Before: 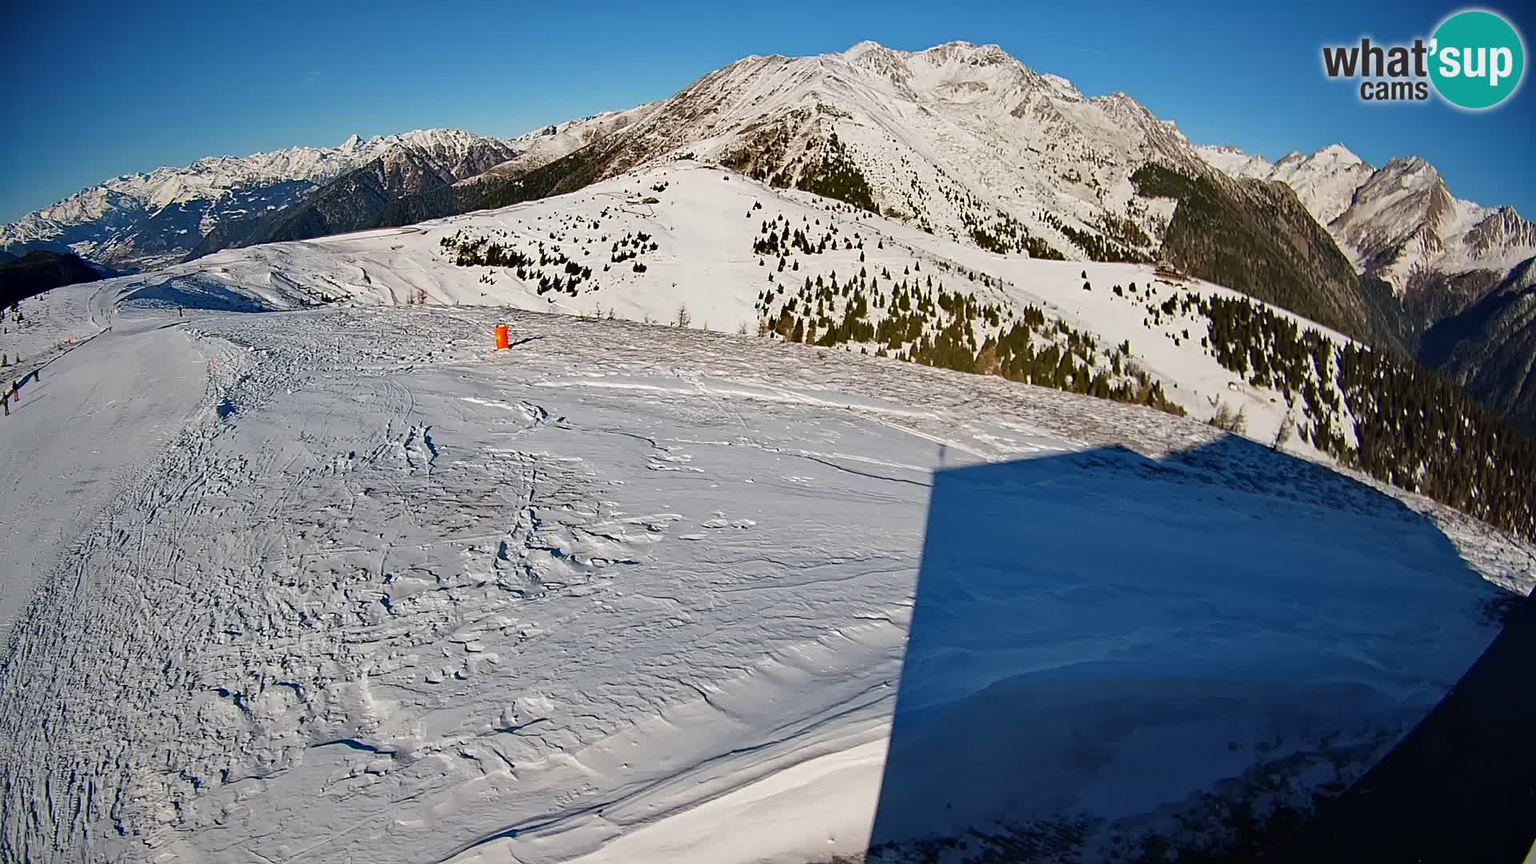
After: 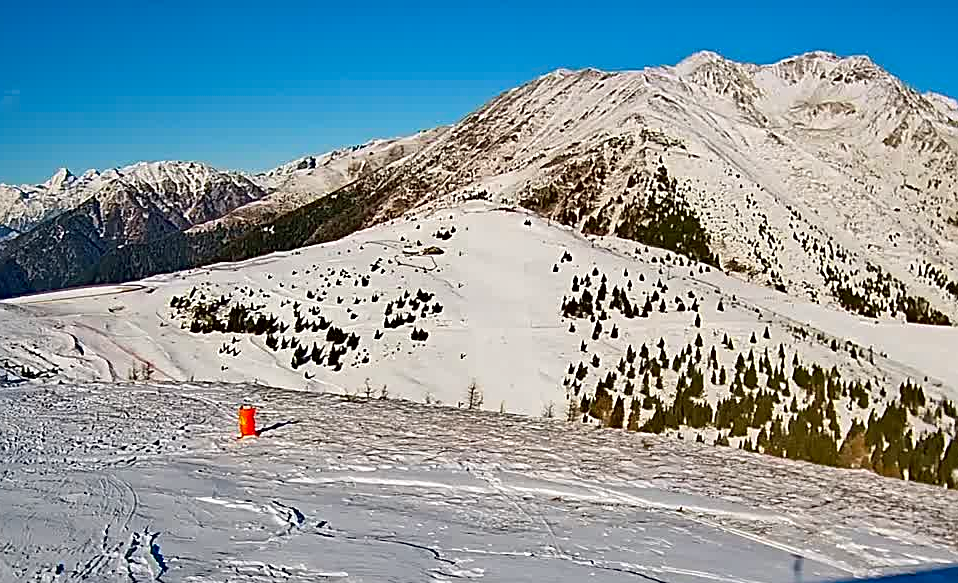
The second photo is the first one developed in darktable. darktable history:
sharpen: on, module defaults
crop: left 19.793%, right 30.261%, bottom 45.952%
haze removal: compatibility mode true, adaptive false
contrast brightness saturation: saturation 0.181
